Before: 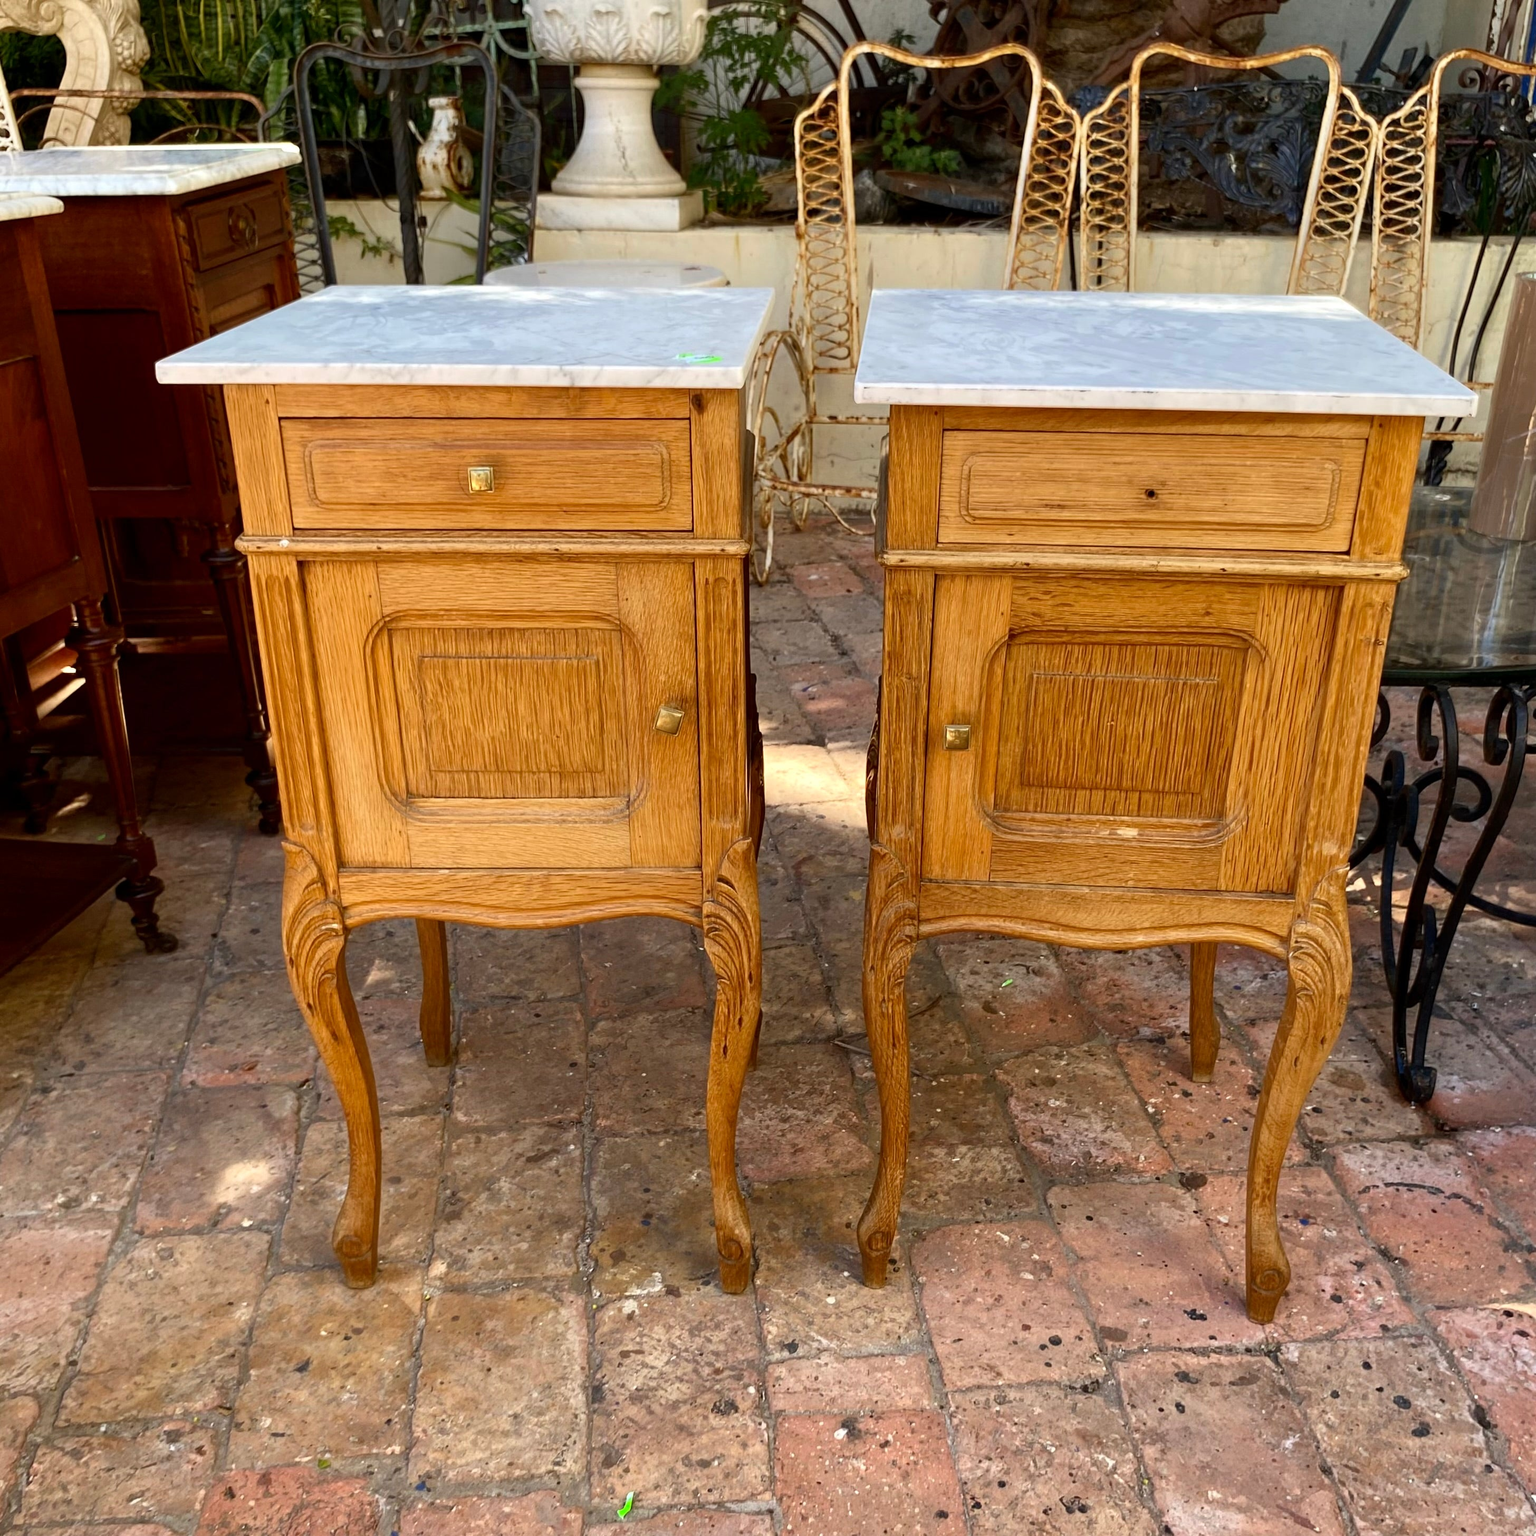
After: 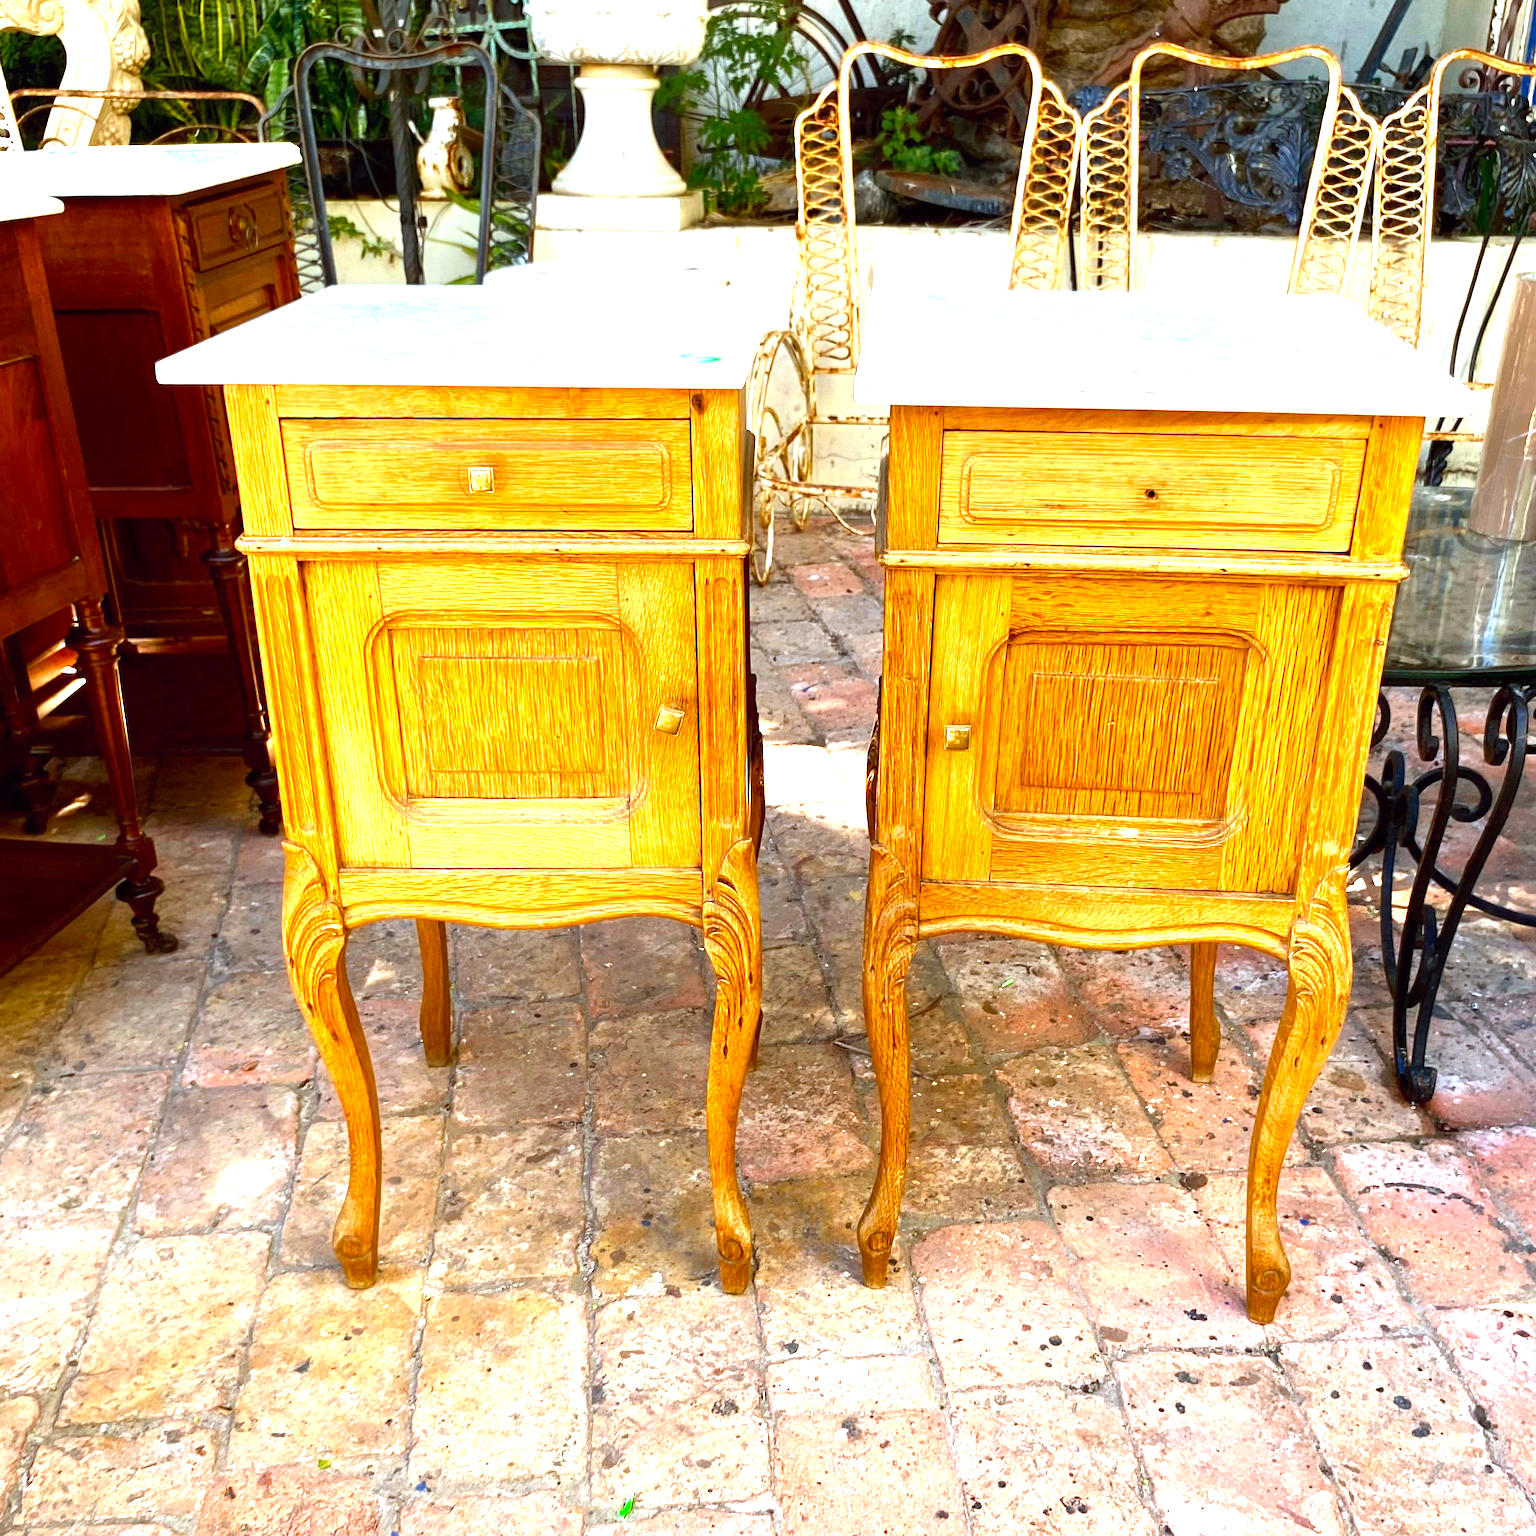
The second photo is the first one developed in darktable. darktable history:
exposure: black level correction 0, exposure 1.388 EV, compensate exposure bias true, compensate highlight preservation false
color balance: lift [1, 1.001, 0.999, 1.001], gamma [1, 1.004, 1.007, 0.993], gain [1, 0.991, 0.987, 1.013], contrast 7.5%, contrast fulcrum 10%, output saturation 115%
color calibration: illuminant Planckian (black body), x 0.368, y 0.361, temperature 4275.92 K
